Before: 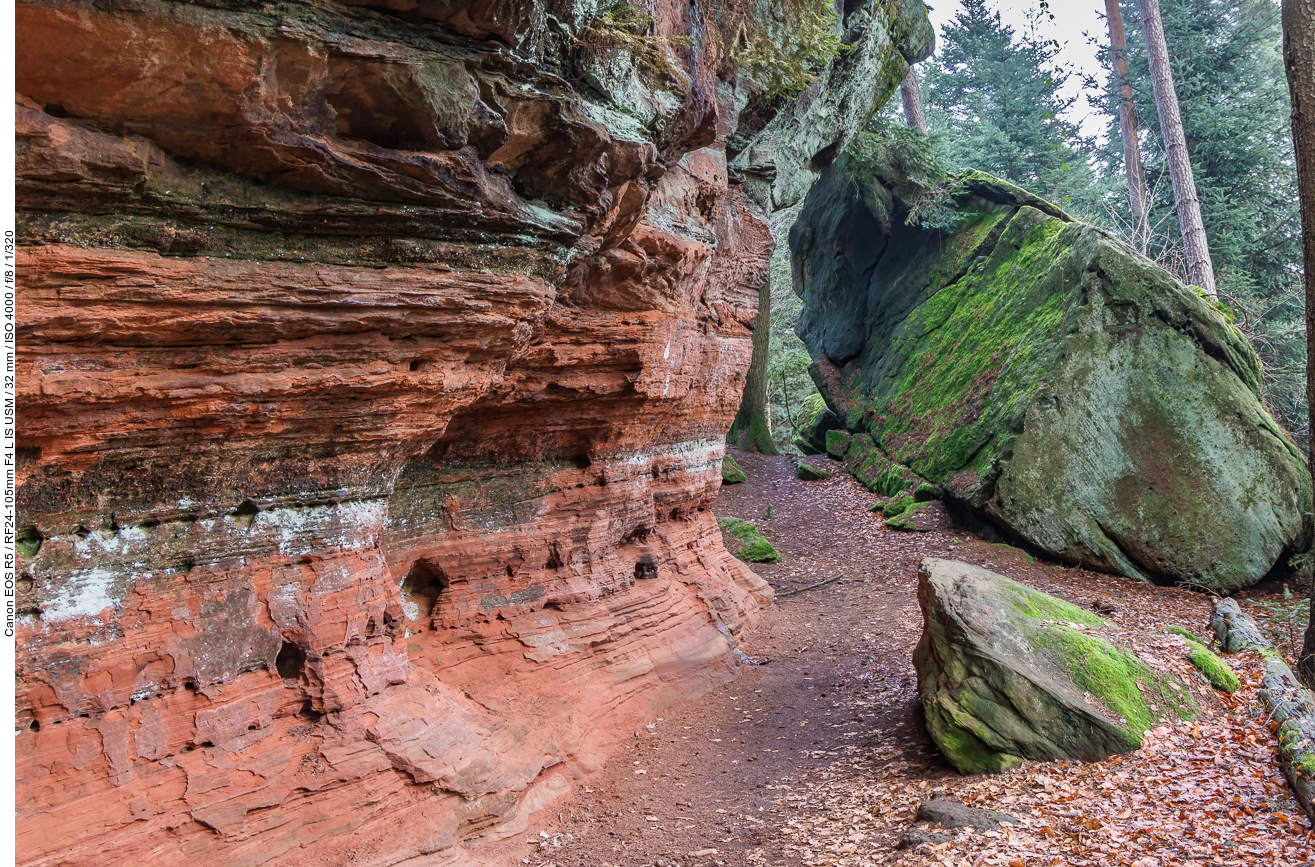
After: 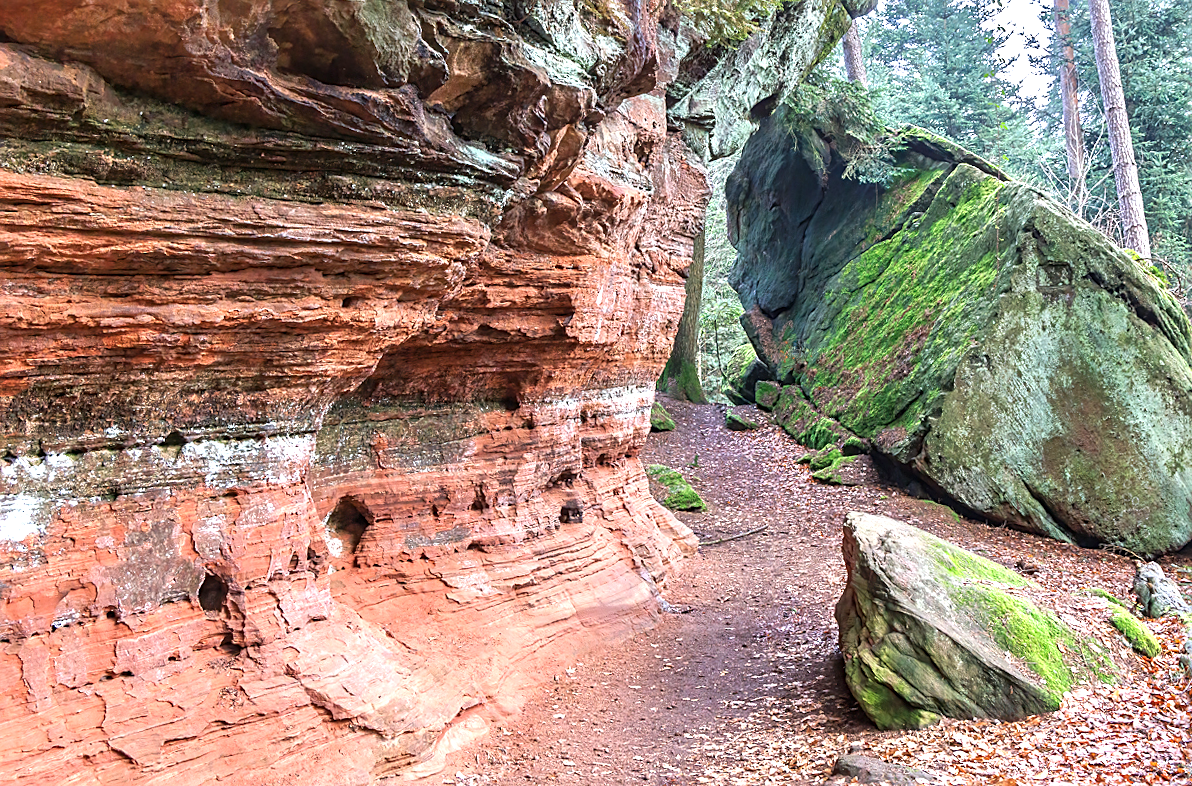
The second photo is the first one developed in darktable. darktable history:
exposure: exposure 0.95 EV, compensate highlight preservation false
crop and rotate: angle -1.96°, left 3.097%, top 4.154%, right 1.586%, bottom 0.529%
sharpen: on, module defaults
